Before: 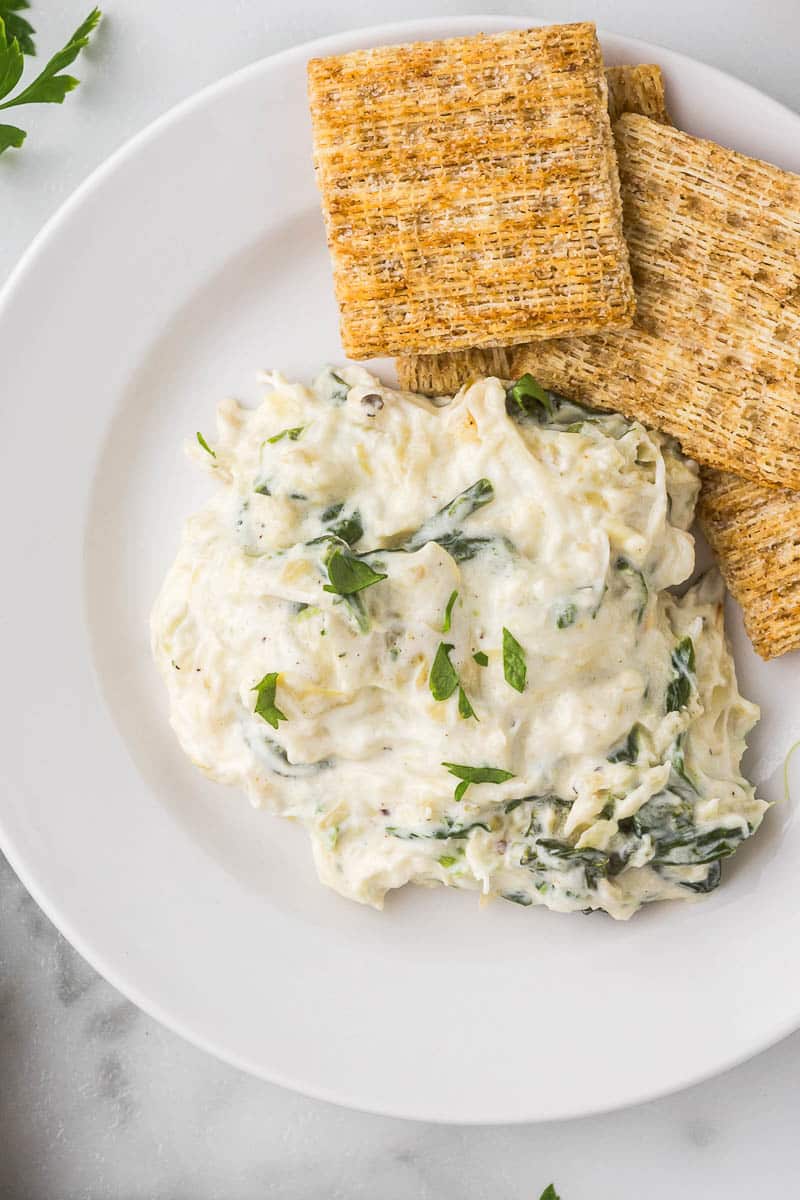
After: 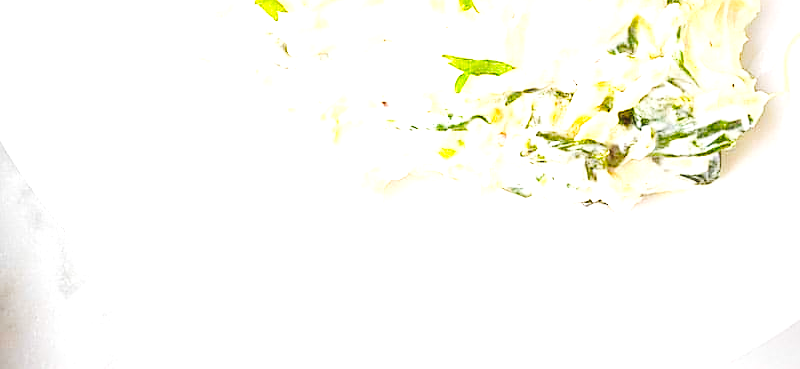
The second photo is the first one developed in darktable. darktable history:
crop and rotate: top 59.069%, bottom 10.12%
contrast brightness saturation: contrast 0.067, brightness 0.178, saturation 0.396
sharpen: amount 0.46
exposure: exposure 1 EV, compensate highlight preservation false
levels: levels [0.062, 0.494, 0.925]
vignetting: brightness -0.427, saturation -0.195
tone curve: curves: ch0 [(0, 0) (0.003, 0.046) (0.011, 0.052) (0.025, 0.059) (0.044, 0.069) (0.069, 0.084) (0.1, 0.107) (0.136, 0.133) (0.177, 0.171) (0.224, 0.216) (0.277, 0.293) (0.335, 0.371) (0.399, 0.481) (0.468, 0.577) (0.543, 0.662) (0.623, 0.749) (0.709, 0.831) (0.801, 0.891) (0.898, 0.942) (1, 1)], preserve colors none
color balance rgb: linear chroma grading › global chroma 0.271%, perceptual saturation grading › global saturation 20%, perceptual saturation grading › highlights -24.8%, perceptual saturation grading › shadows 50.336%
